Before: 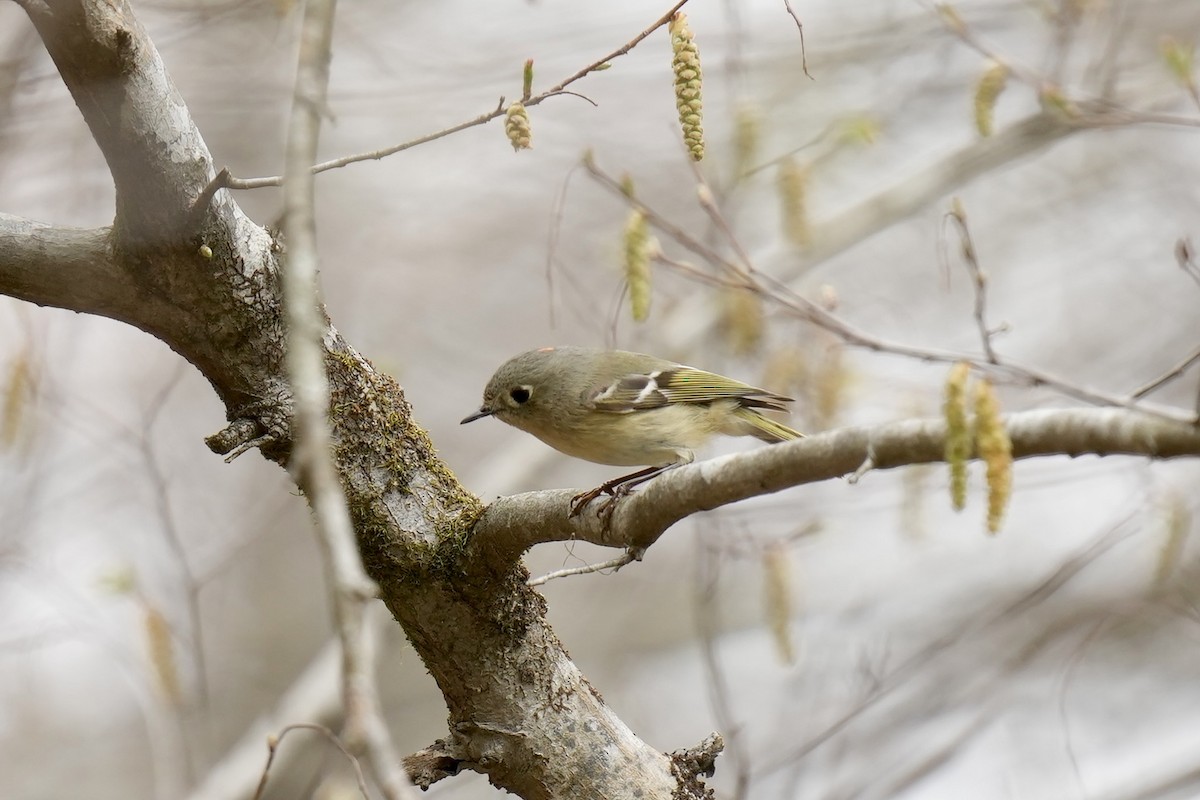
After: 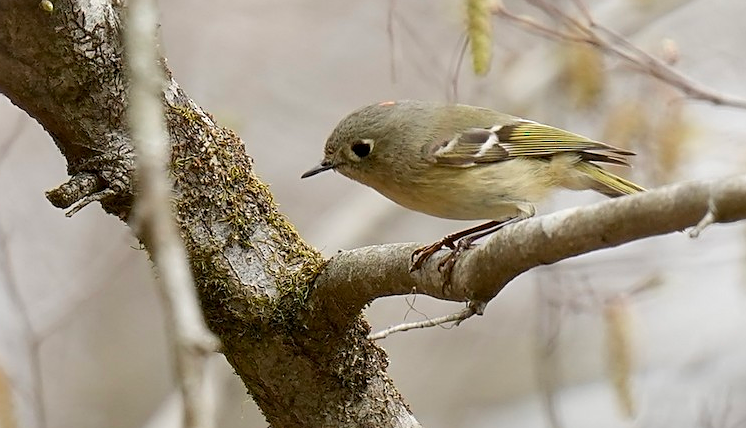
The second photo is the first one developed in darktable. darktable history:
crop: left 13.282%, top 30.781%, right 24.519%, bottom 15.637%
sharpen: on, module defaults
